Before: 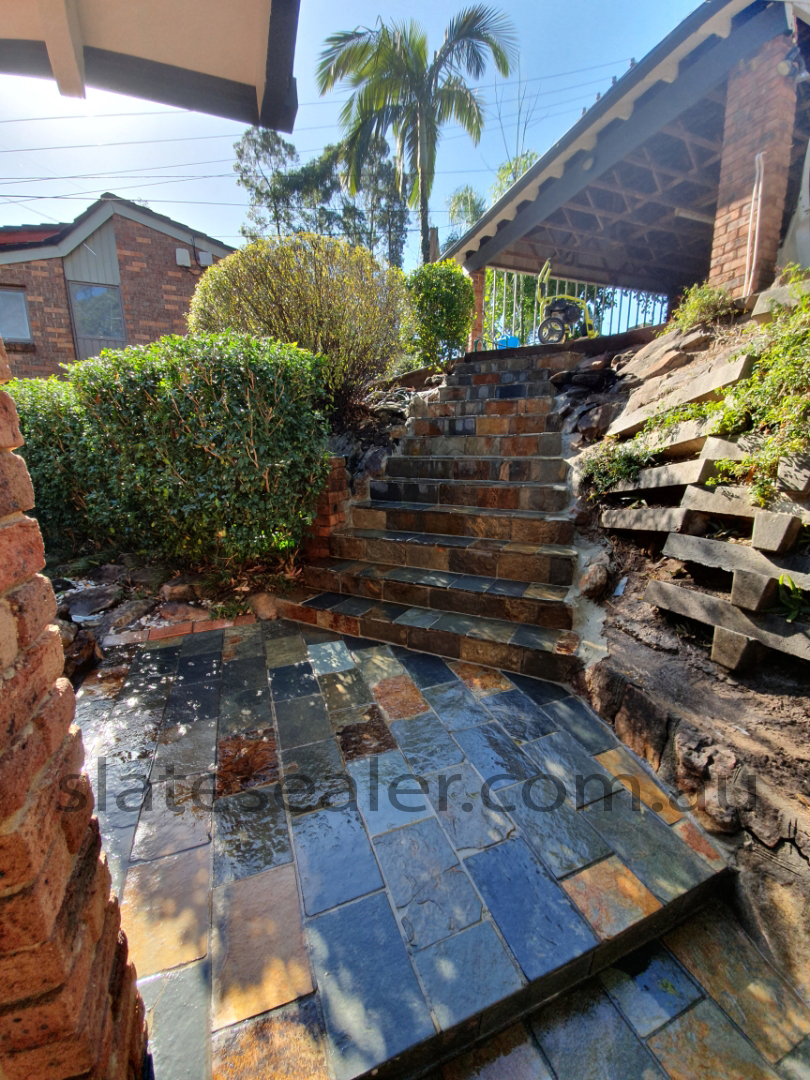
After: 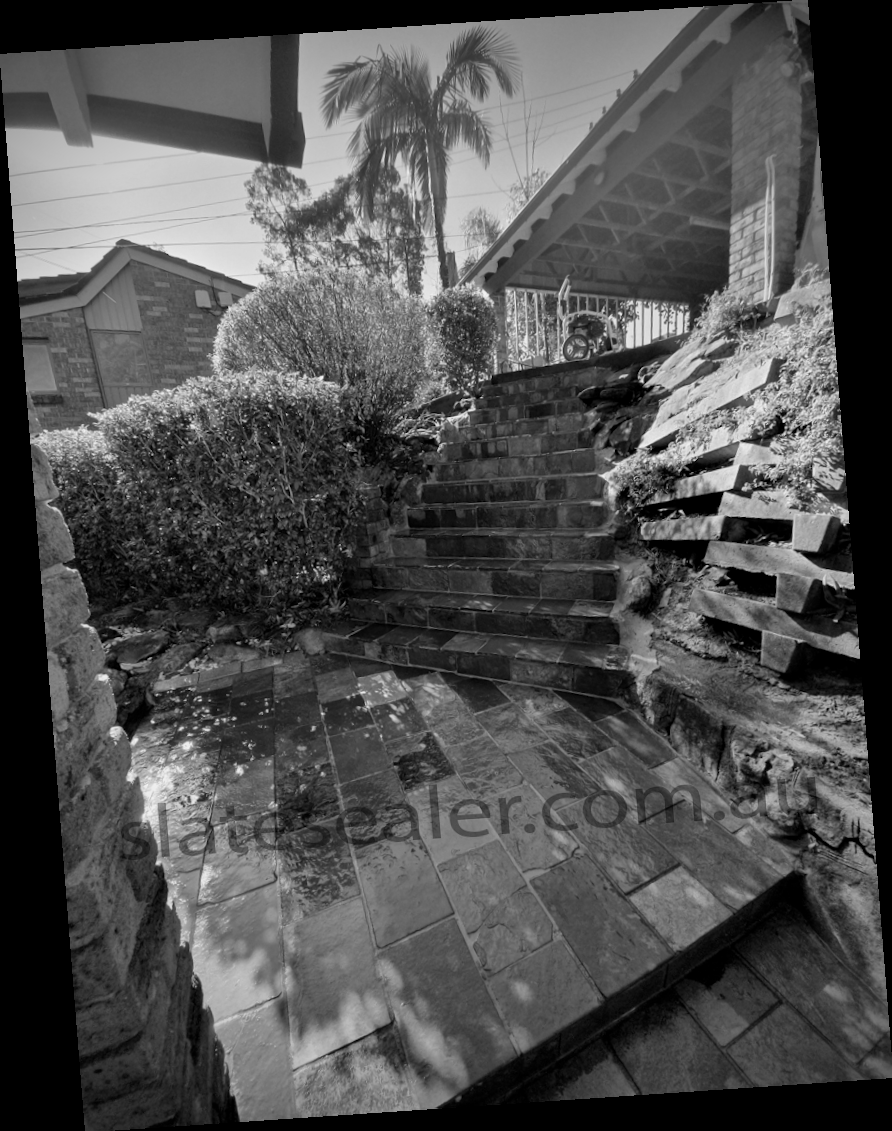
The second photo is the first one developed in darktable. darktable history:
exposure: black level correction 0.001, compensate highlight preservation false
monochrome: a -71.75, b 75.82
vignetting: fall-off start 75%, brightness -0.692, width/height ratio 1.084
color balance rgb: perceptual saturation grading › global saturation 20%, perceptual saturation grading › highlights -50%, perceptual saturation grading › shadows 30%
rotate and perspective: rotation -4.2°, shear 0.006, automatic cropping off
